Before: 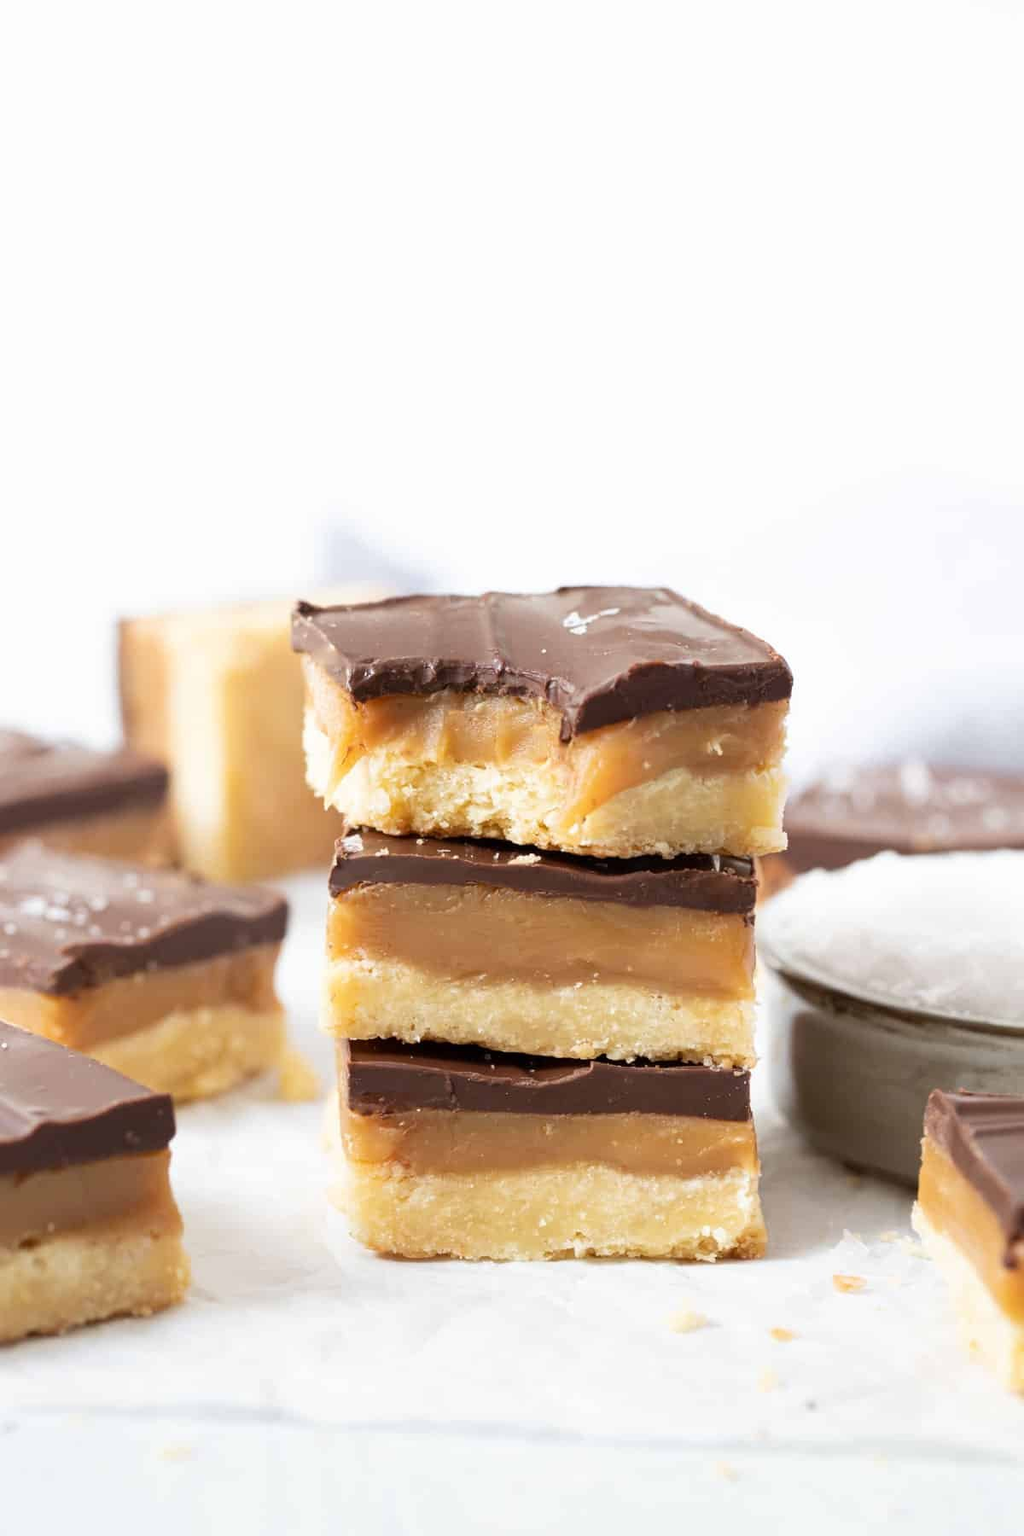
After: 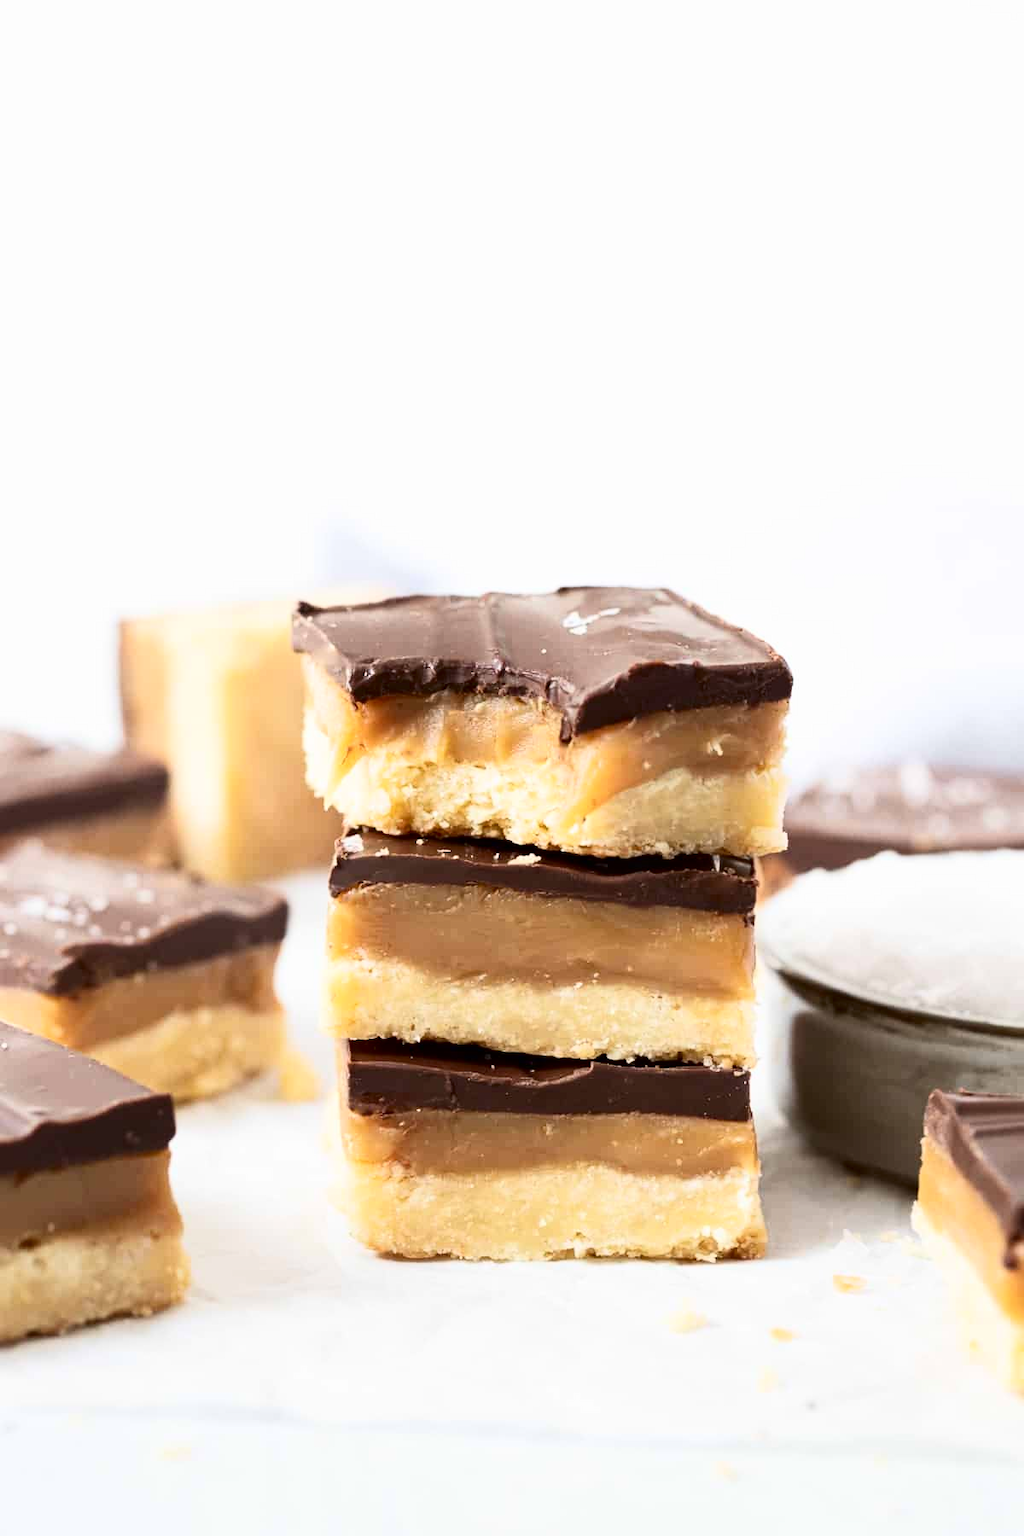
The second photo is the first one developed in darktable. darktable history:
tone curve: curves: ch0 [(0, 0) (0.137, 0.063) (0.255, 0.176) (0.502, 0.502) (0.749, 0.839) (1, 1)], color space Lab, independent channels, preserve colors none
contrast brightness saturation: contrast -0.01, brightness -0.01, saturation 0.029
